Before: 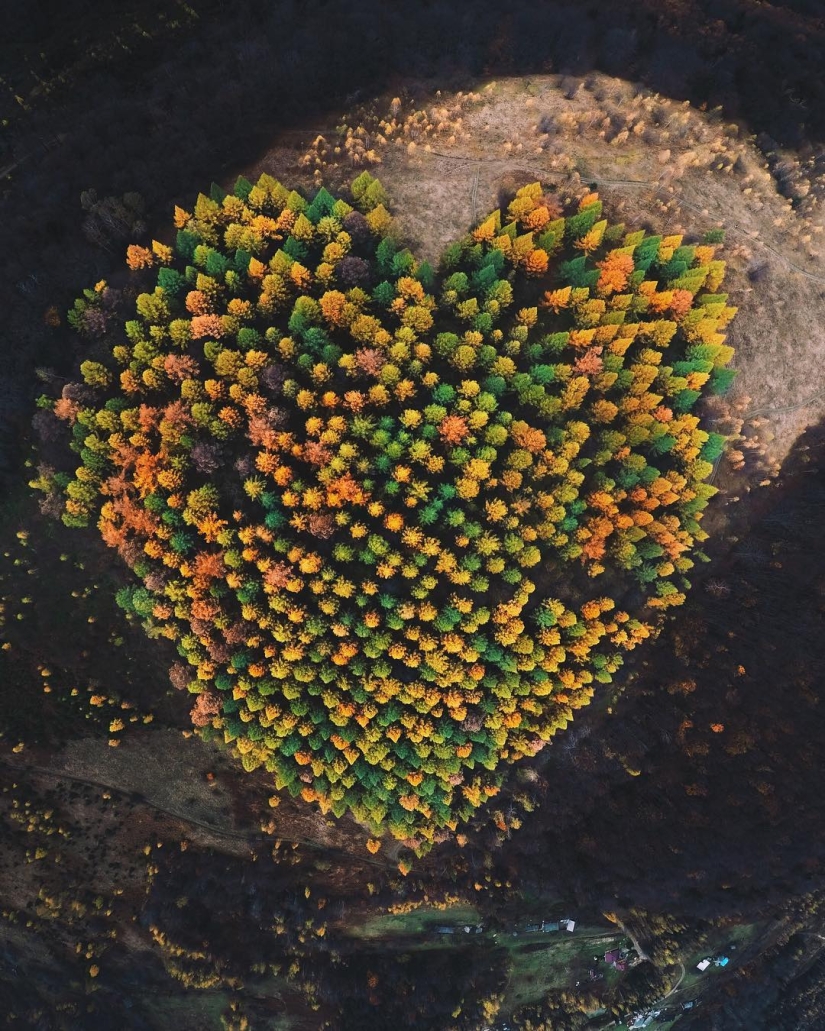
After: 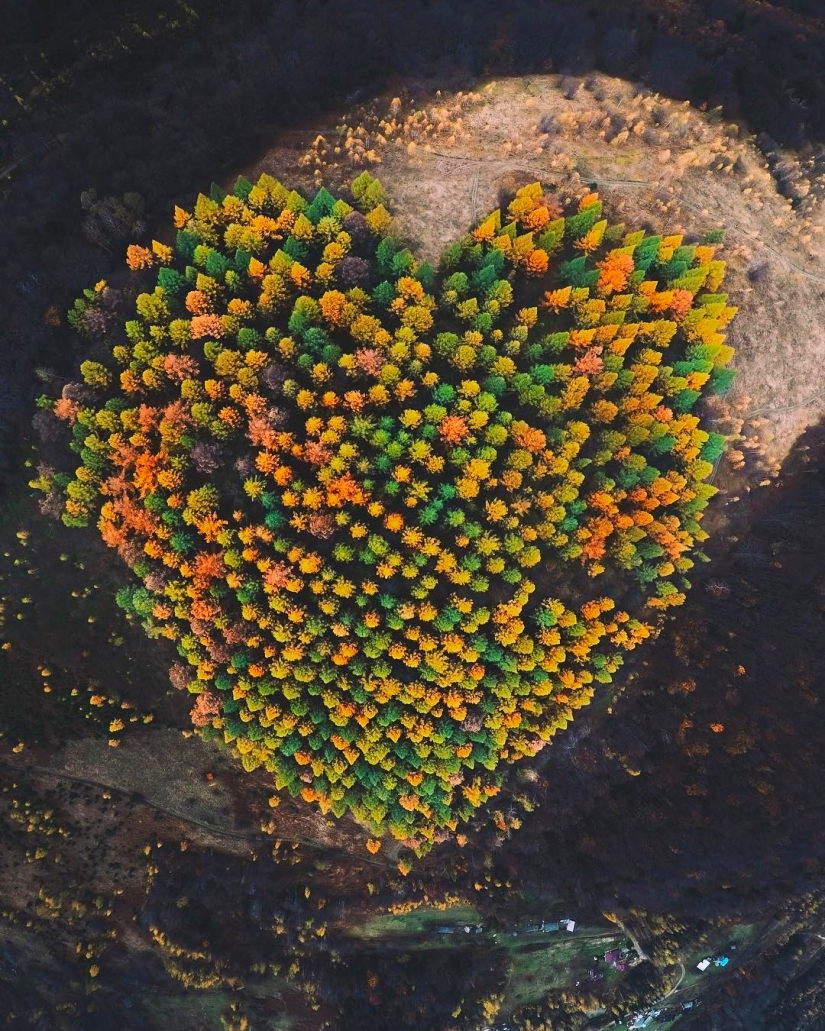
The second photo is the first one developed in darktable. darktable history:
color zones: curves: ch0 [(0, 0.444) (0.143, 0.442) (0.286, 0.441) (0.429, 0.441) (0.571, 0.441) (0.714, 0.441) (0.857, 0.442) (1, 0.444)]
contrast brightness saturation: contrast 0.201, brightness 0.167, saturation 0.225
